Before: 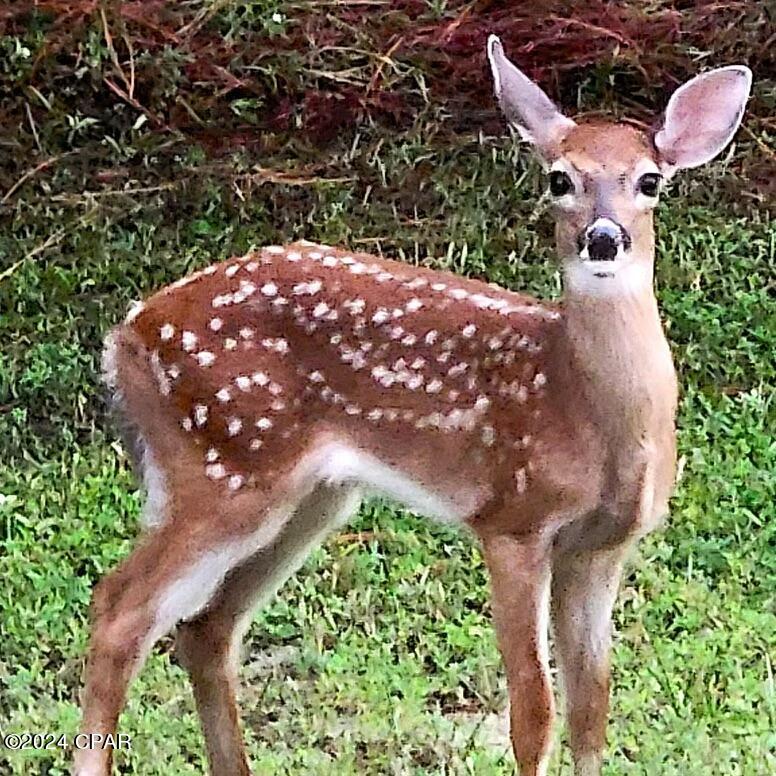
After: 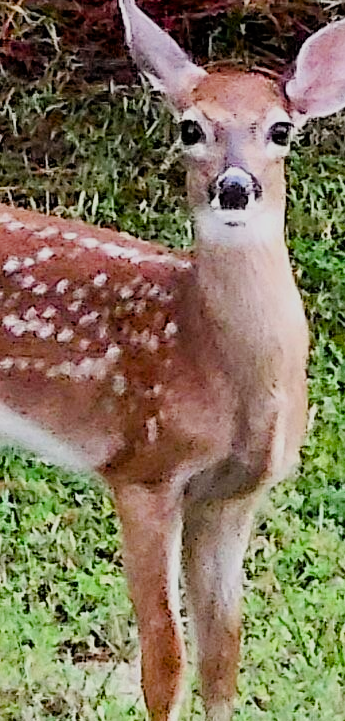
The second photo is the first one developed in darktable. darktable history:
color balance rgb: perceptual saturation grading › global saturation 20%, perceptual saturation grading › highlights -25%, perceptual saturation grading › shadows 25%
crop: left 47.628%, top 6.643%, right 7.874%
filmic rgb: hardness 4.17
